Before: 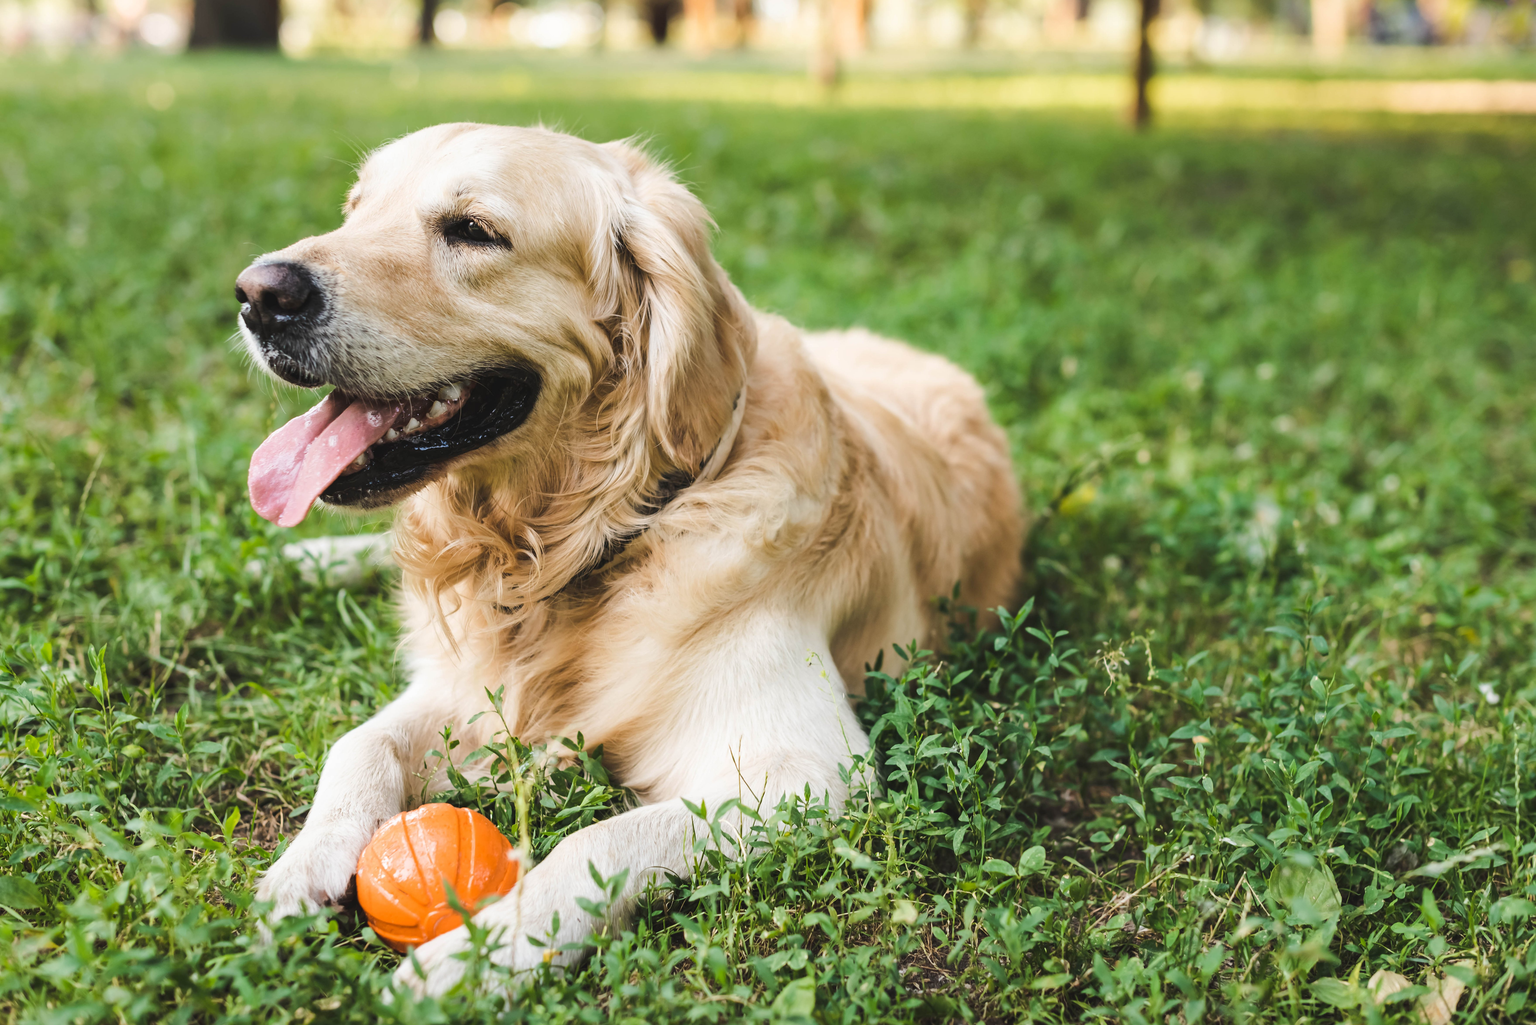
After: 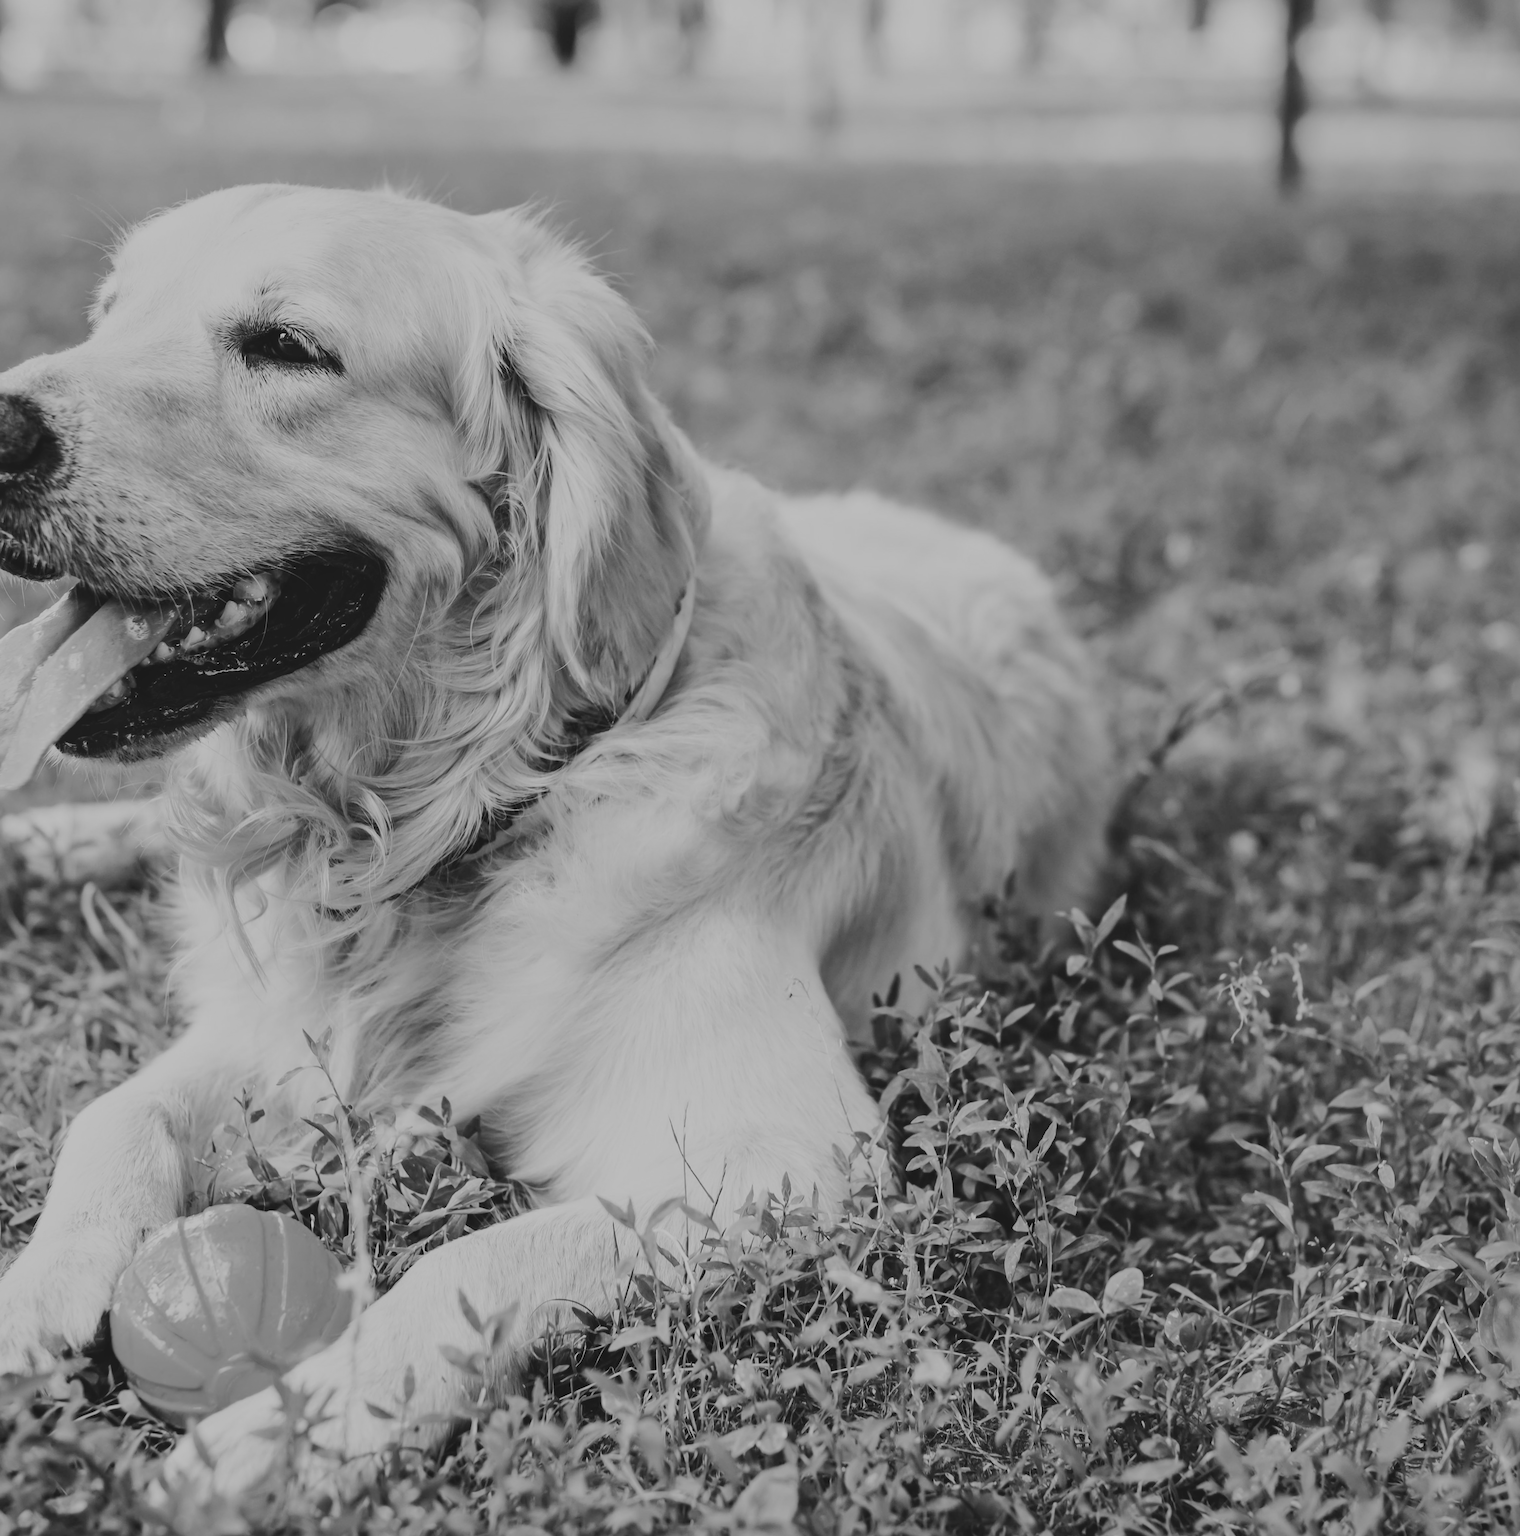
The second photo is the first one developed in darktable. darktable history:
filmic rgb: black relative exposure -7.15 EV, white relative exposure 5.36 EV, hardness 3.02, color science v6 (2022)
contrast brightness saturation: contrast -0.19, saturation 0.19
monochrome: on, module defaults
local contrast: mode bilateral grid, contrast 20, coarseness 50, detail 120%, midtone range 0.2
crop and rotate: left 18.442%, right 15.508%
color correction: highlights a* 2.72, highlights b* 22.8
color balance rgb: perceptual saturation grading › global saturation 25%, global vibrance 20%
